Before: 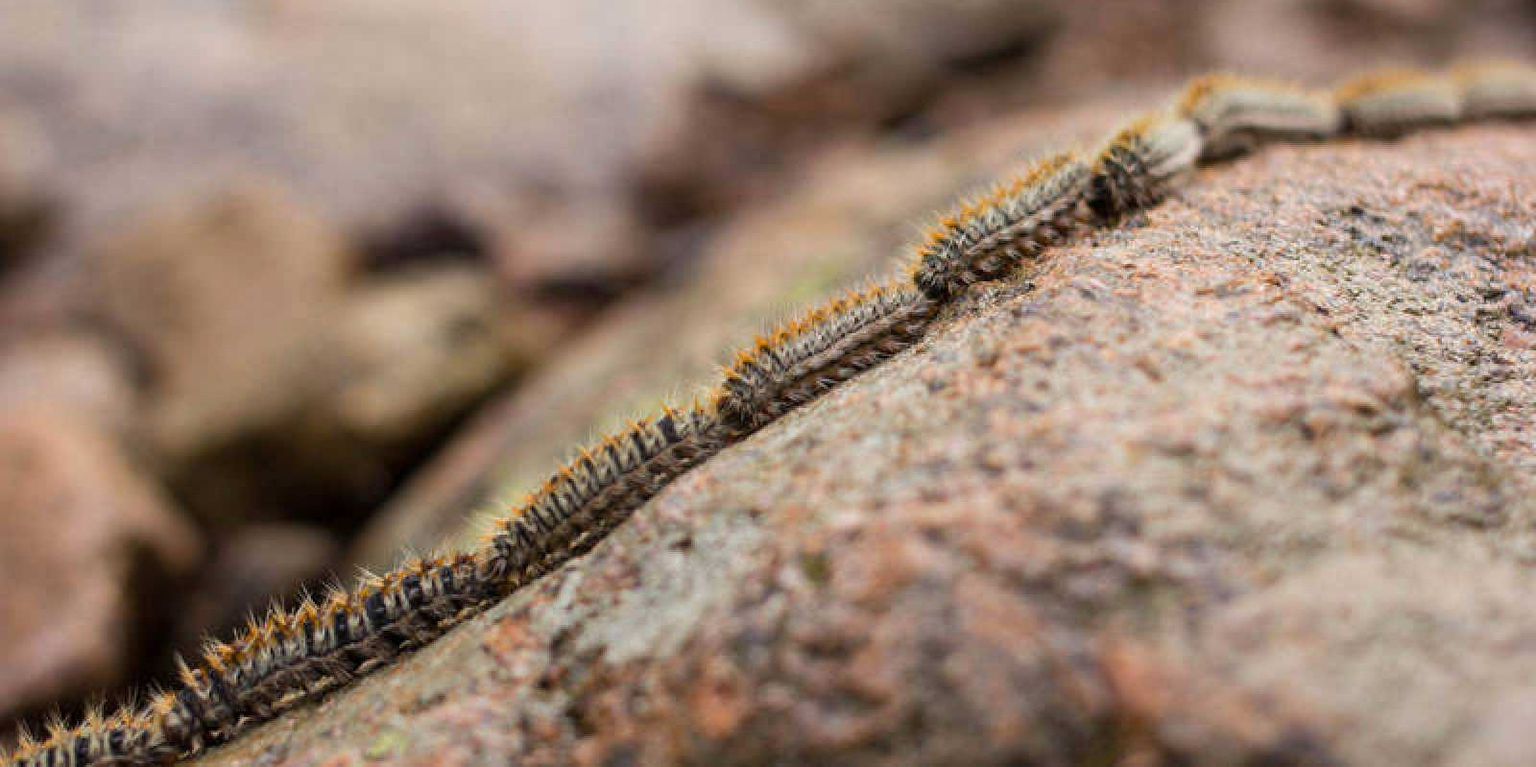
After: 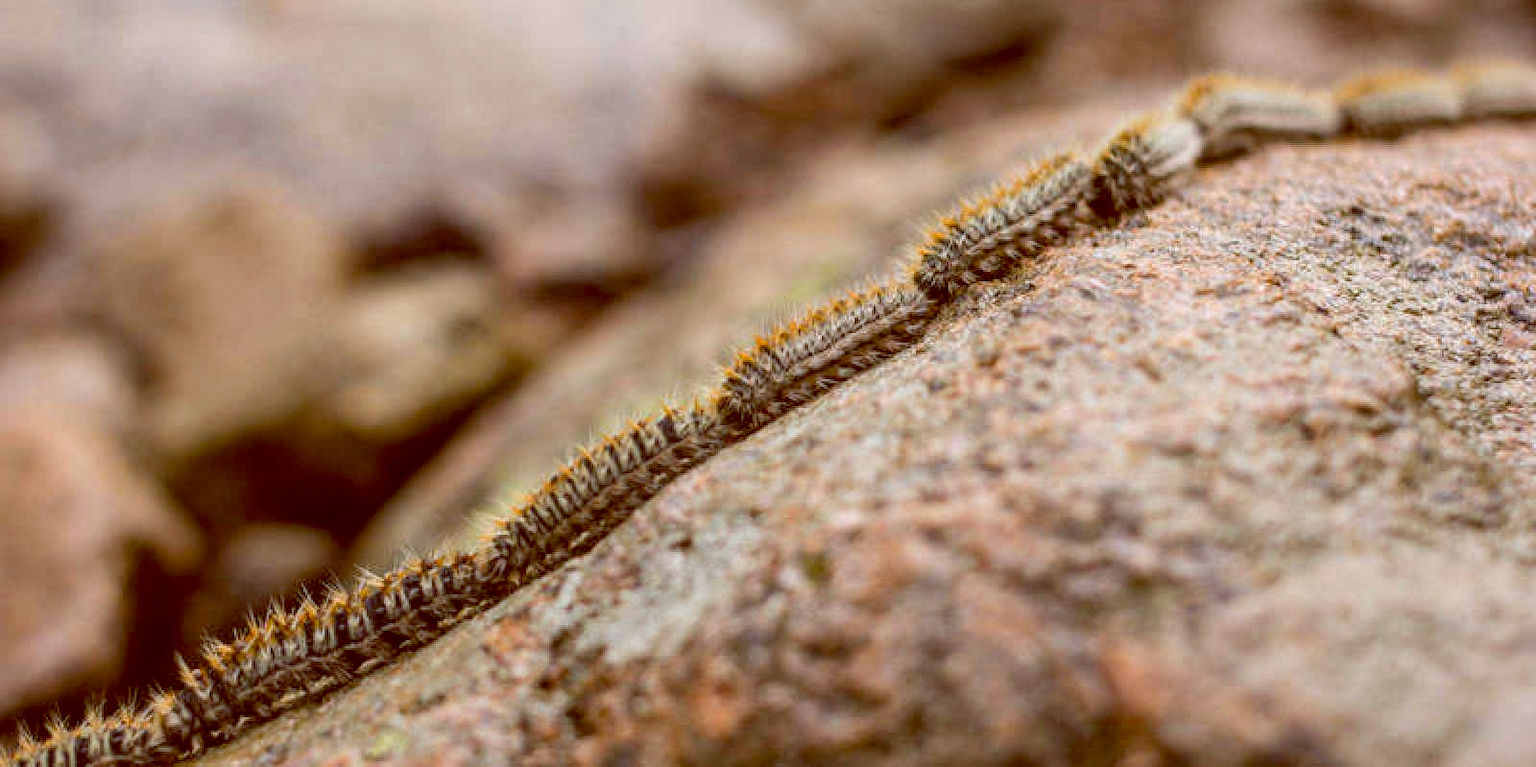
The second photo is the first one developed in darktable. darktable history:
shadows and highlights: shadows 30.86, highlights 0, soften with gaussian
local contrast: on, module defaults
color balance: lift [1, 1.011, 0.999, 0.989], gamma [1.109, 1.045, 1.039, 0.955], gain [0.917, 0.936, 0.952, 1.064], contrast 2.32%, contrast fulcrum 19%, output saturation 101%
